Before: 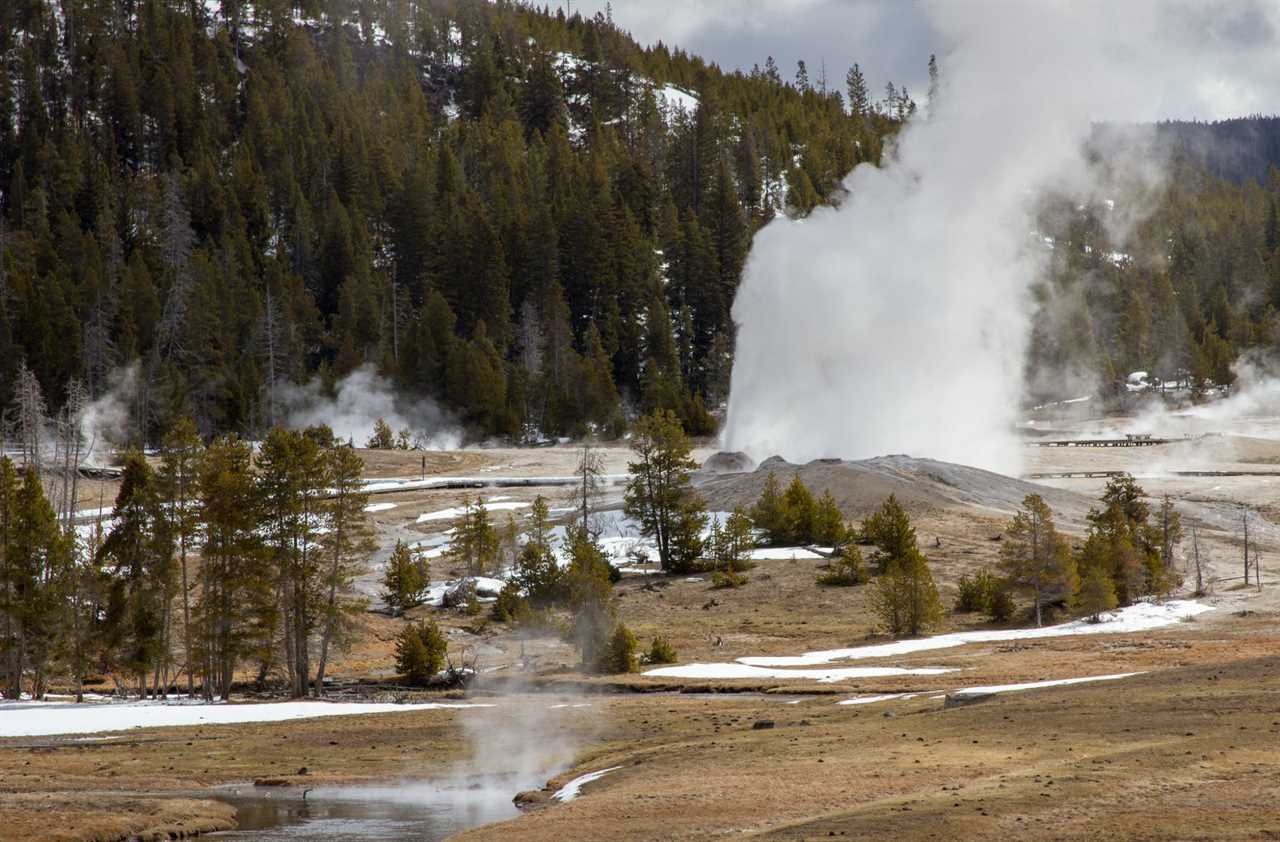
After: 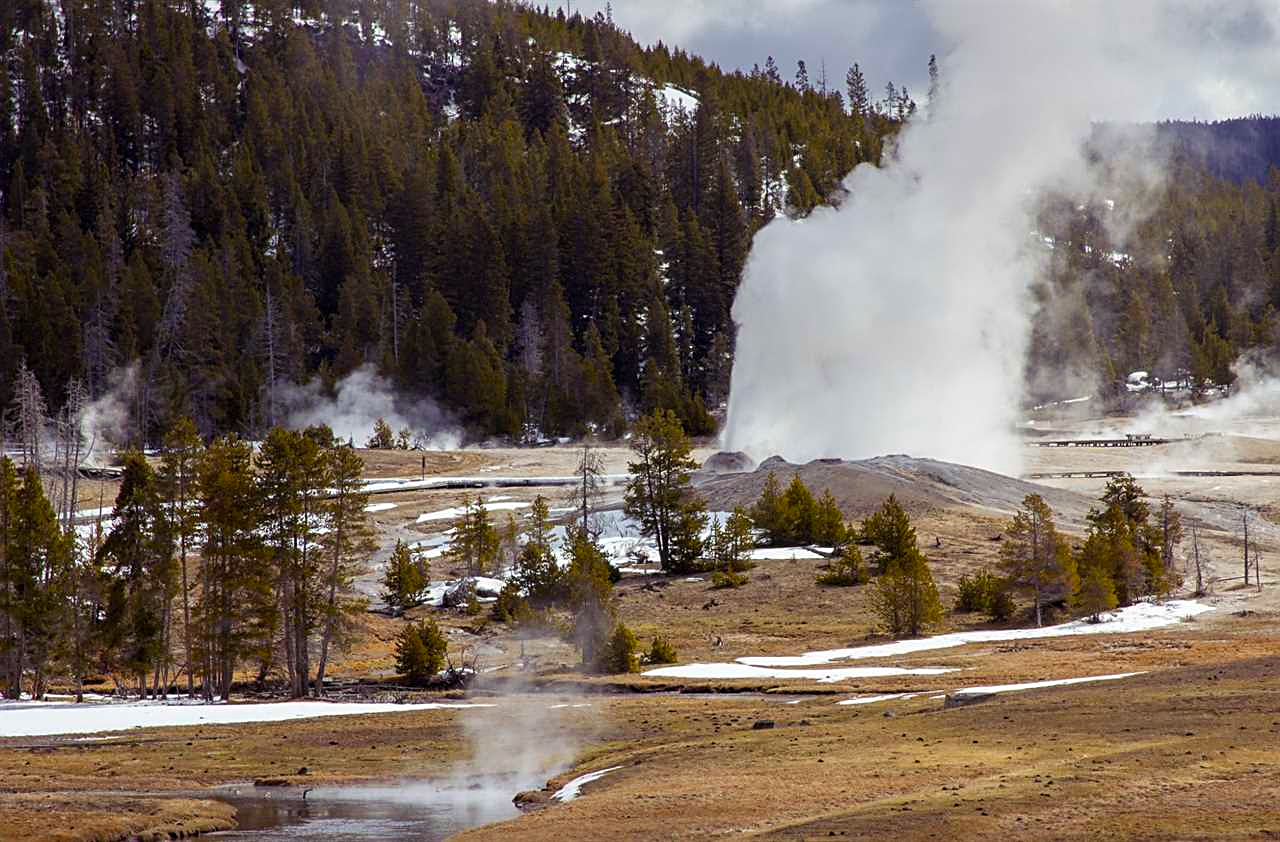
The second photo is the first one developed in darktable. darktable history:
color balance rgb: shadows lift › luminance -21.531%, shadows lift › chroma 9.098%, shadows lift › hue 284.86°, perceptual saturation grading › global saturation 24.982%, global vibrance 20%
sharpen: on, module defaults
